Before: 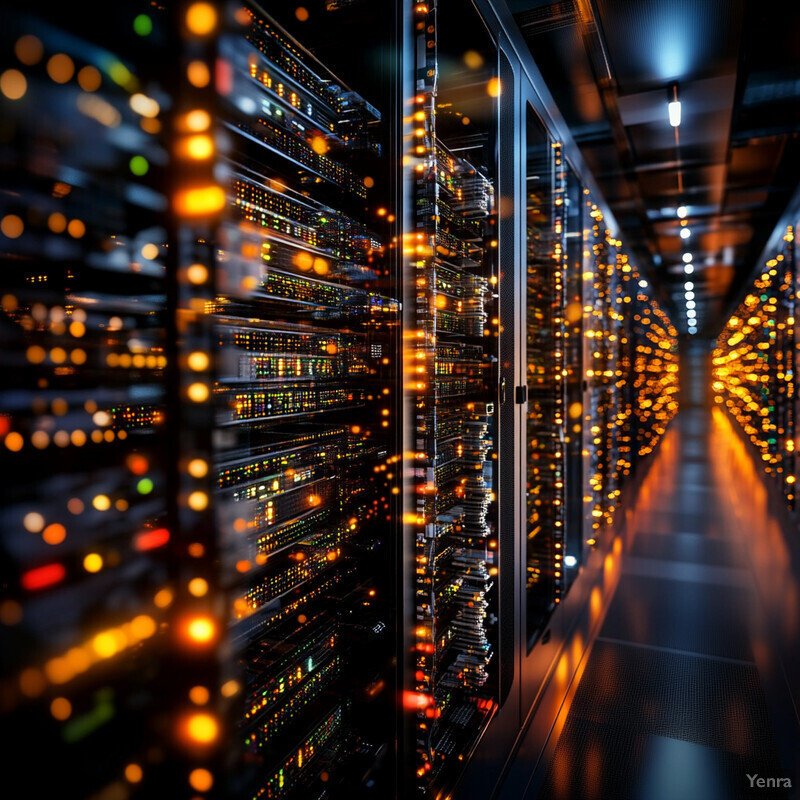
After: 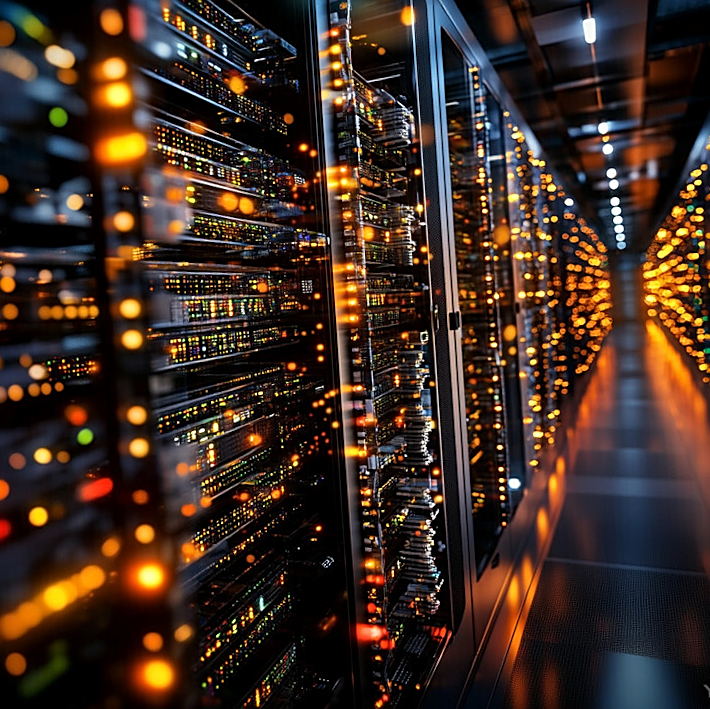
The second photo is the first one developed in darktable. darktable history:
sharpen: on, module defaults
crop and rotate: angle 3.73°, left 5.661%, top 5.714%
